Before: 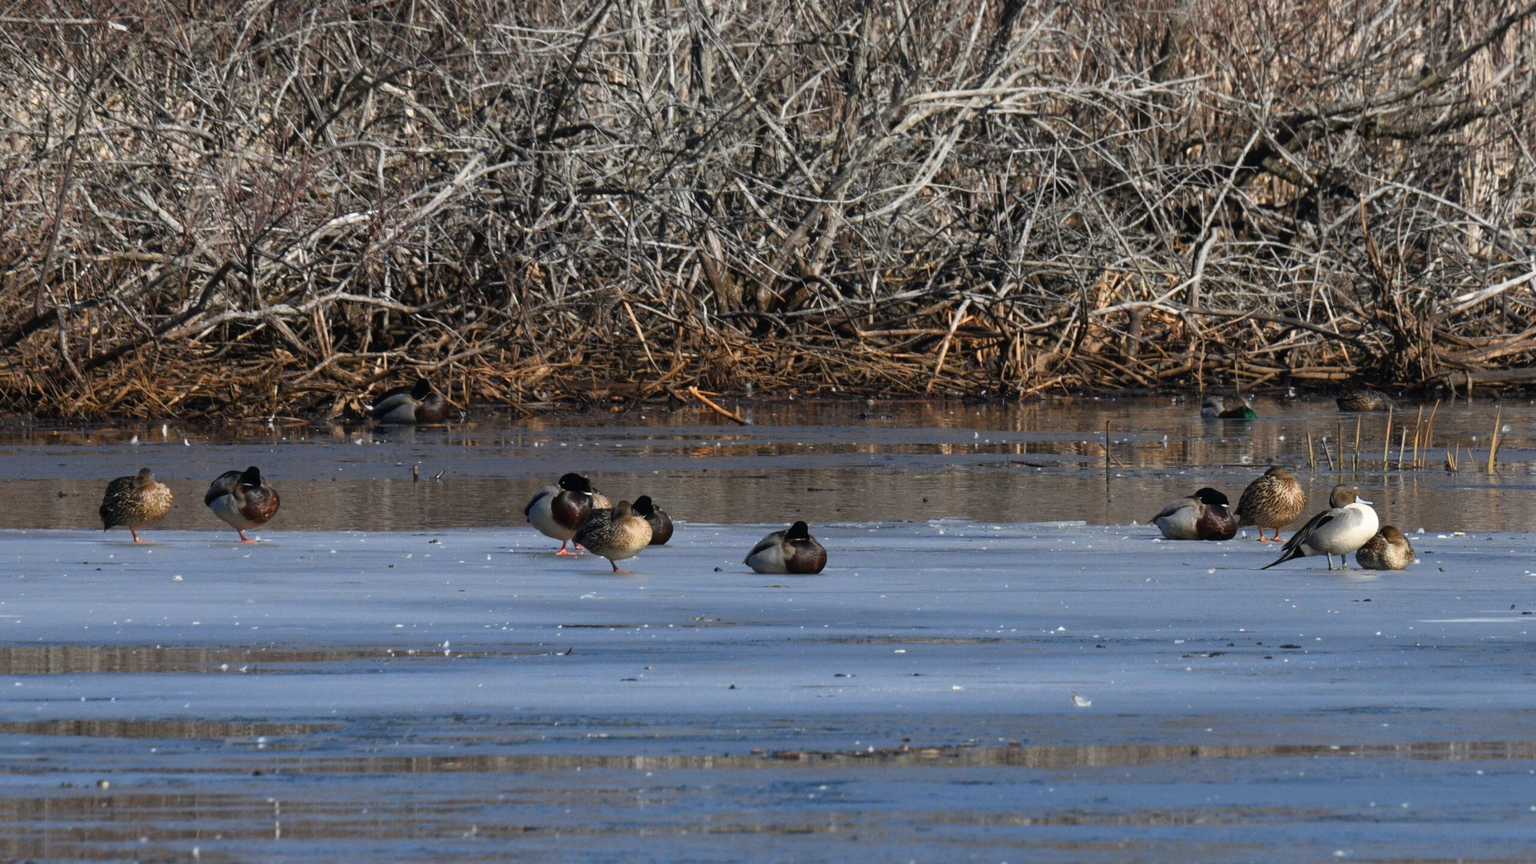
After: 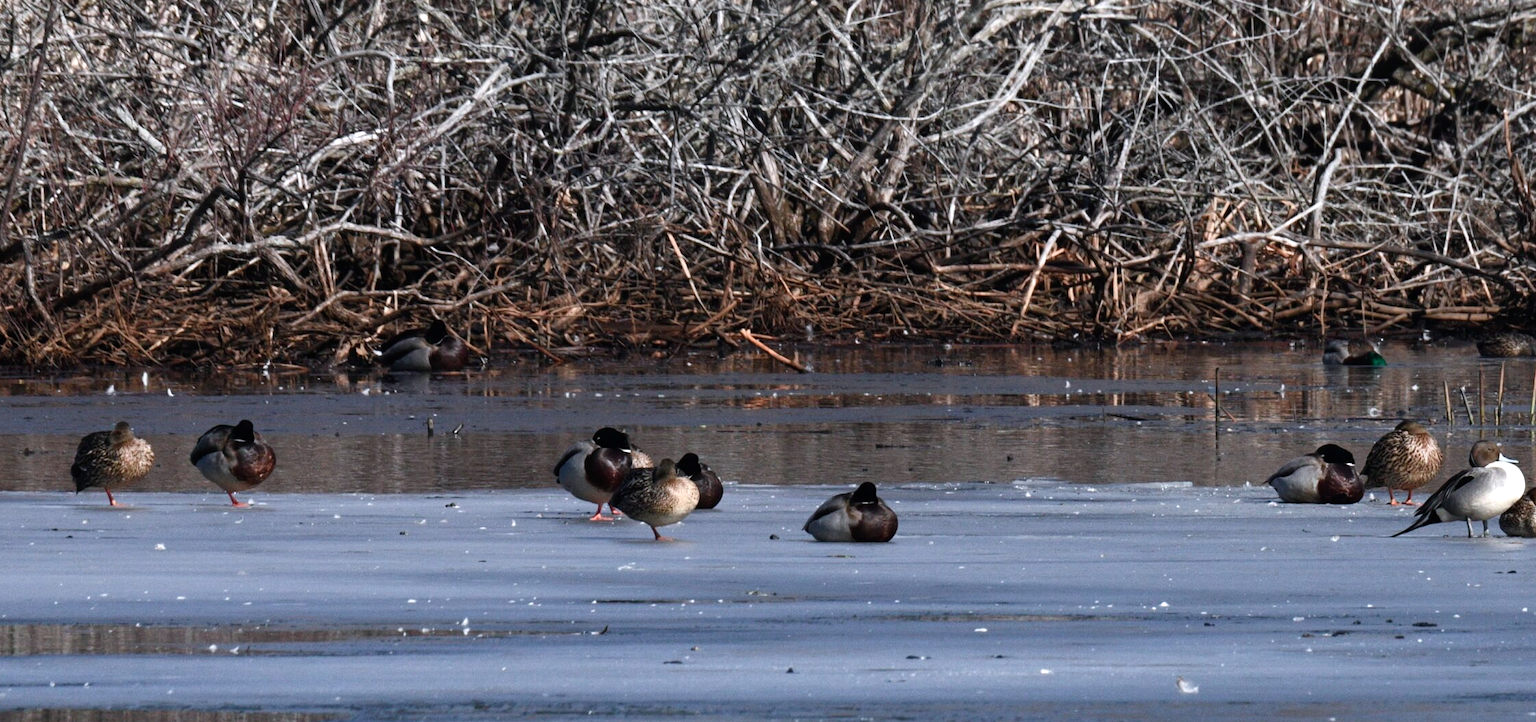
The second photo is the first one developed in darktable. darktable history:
crop and rotate: left 2.425%, top 11.305%, right 9.6%, bottom 15.08%
color balance rgb: shadows lift › luminance -20%, power › hue 72.24°, highlights gain › luminance 15%, global offset › hue 171.6°, perceptual saturation grading › highlights -30%, perceptual saturation grading › shadows 20%, global vibrance 30%, contrast 10%
color calibration: illuminant as shot in camera, x 0.358, y 0.373, temperature 4628.91 K
color contrast: blue-yellow contrast 0.7
